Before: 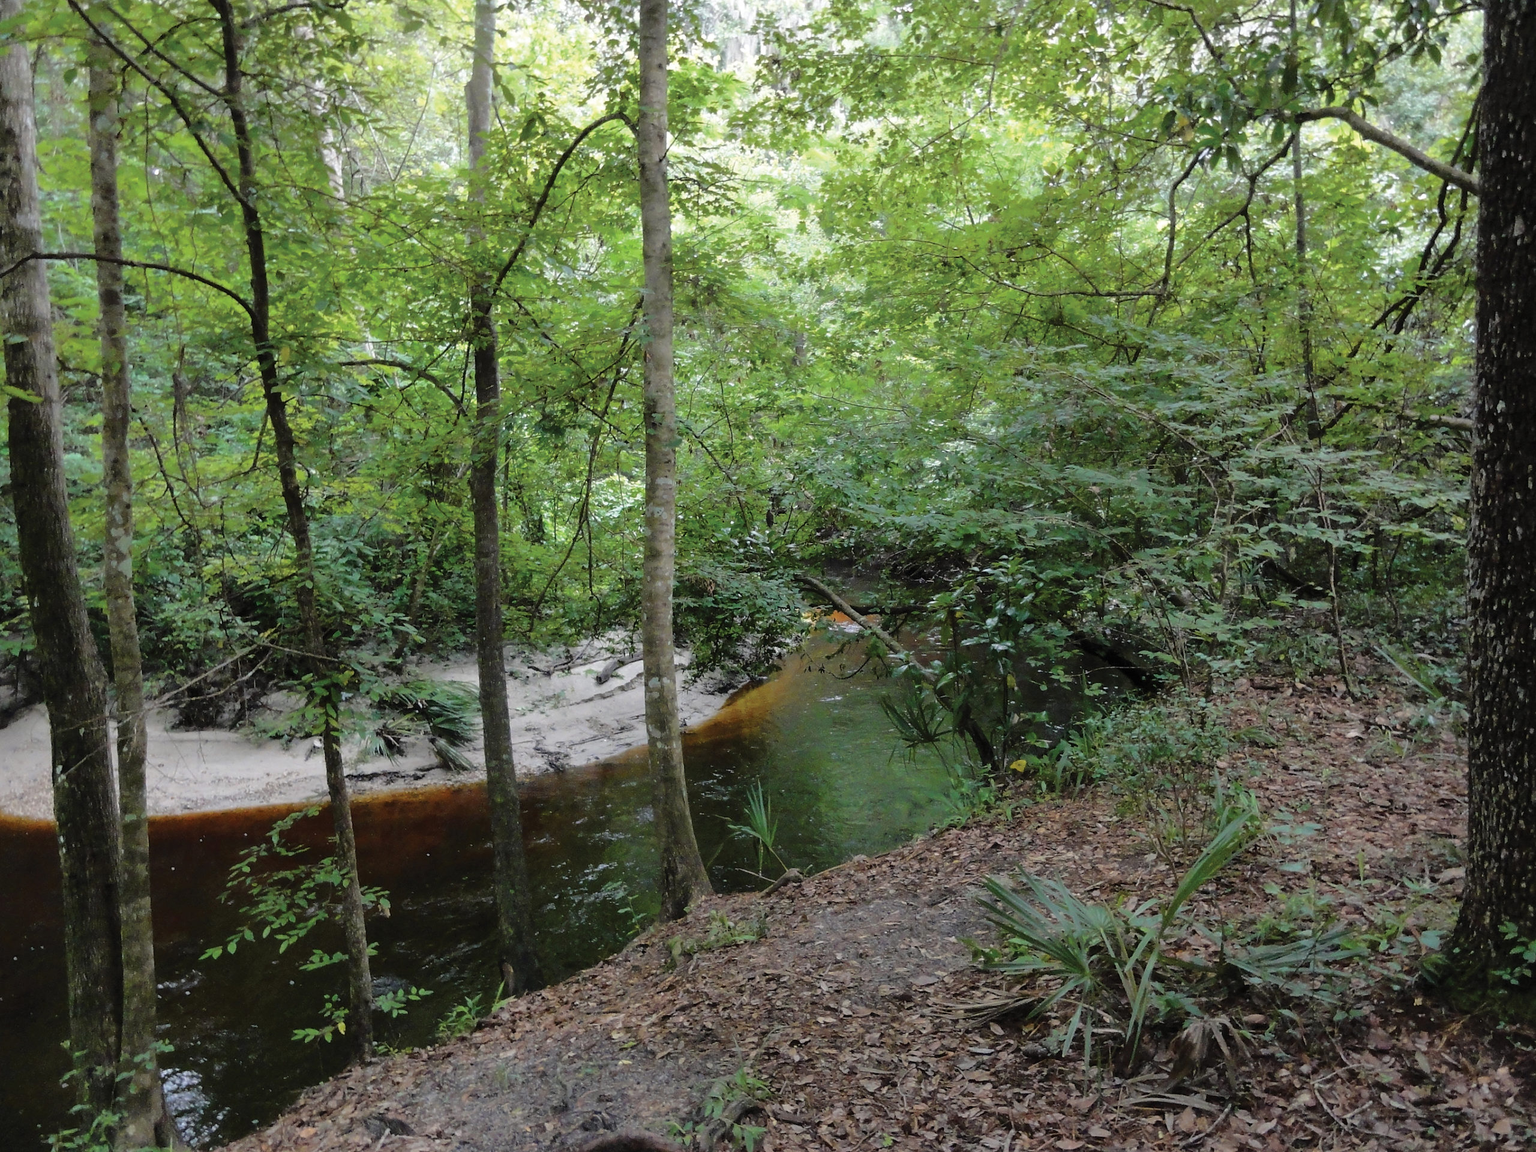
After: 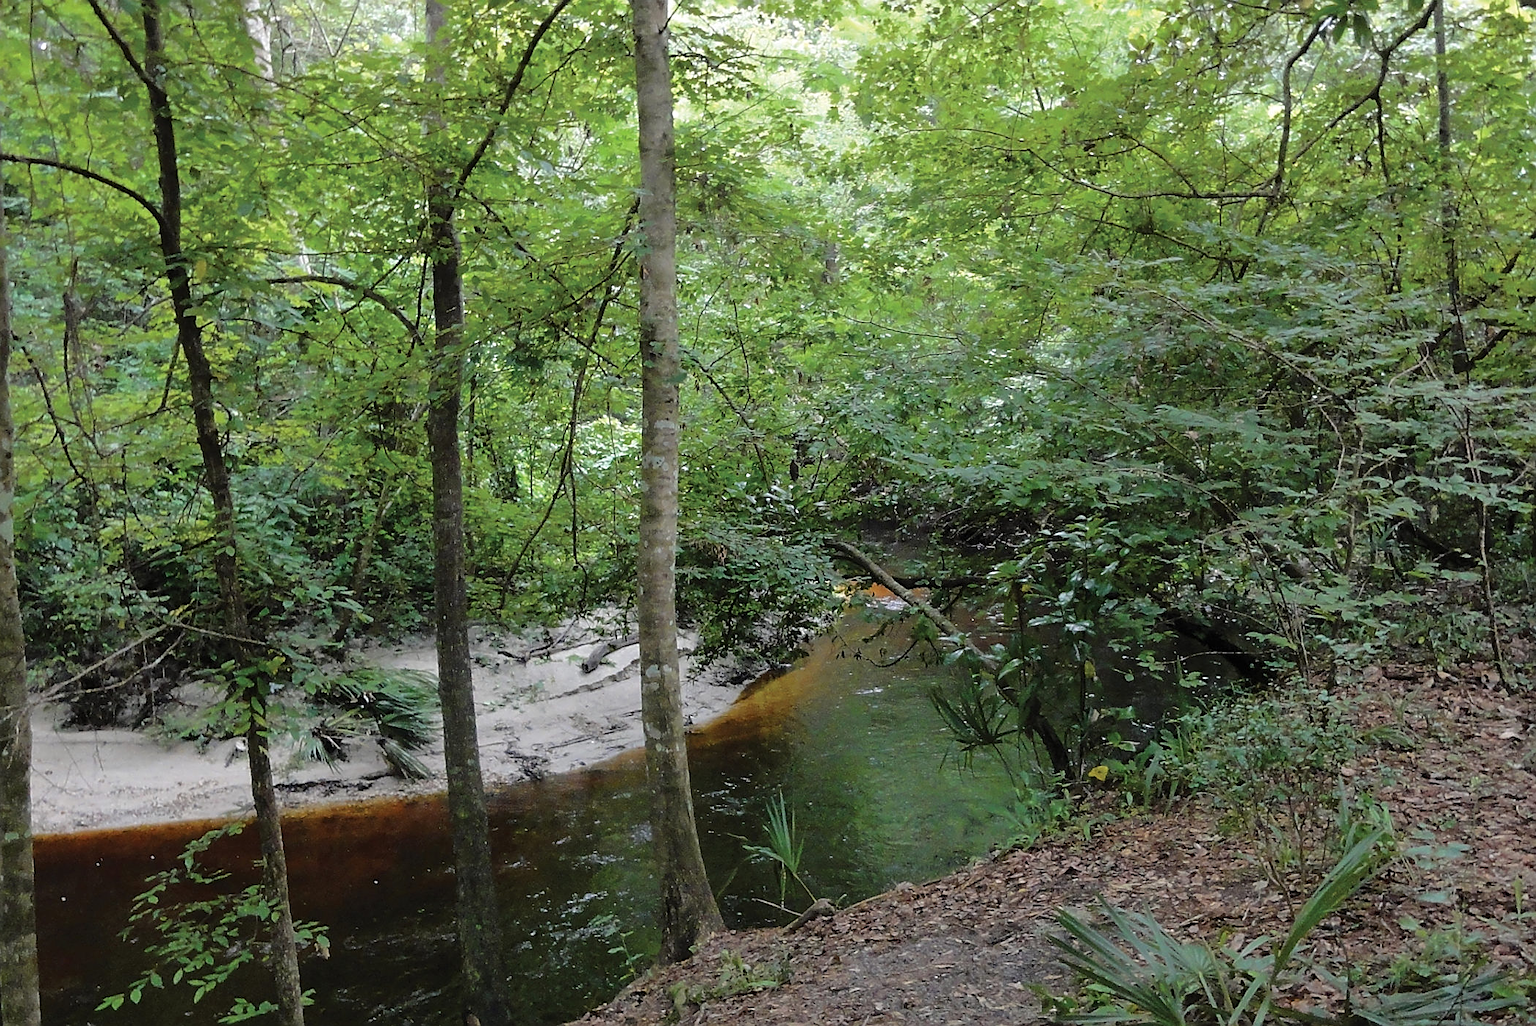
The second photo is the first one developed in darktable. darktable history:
crop: left 7.917%, top 11.708%, right 10.374%, bottom 15.478%
sharpen: on, module defaults
